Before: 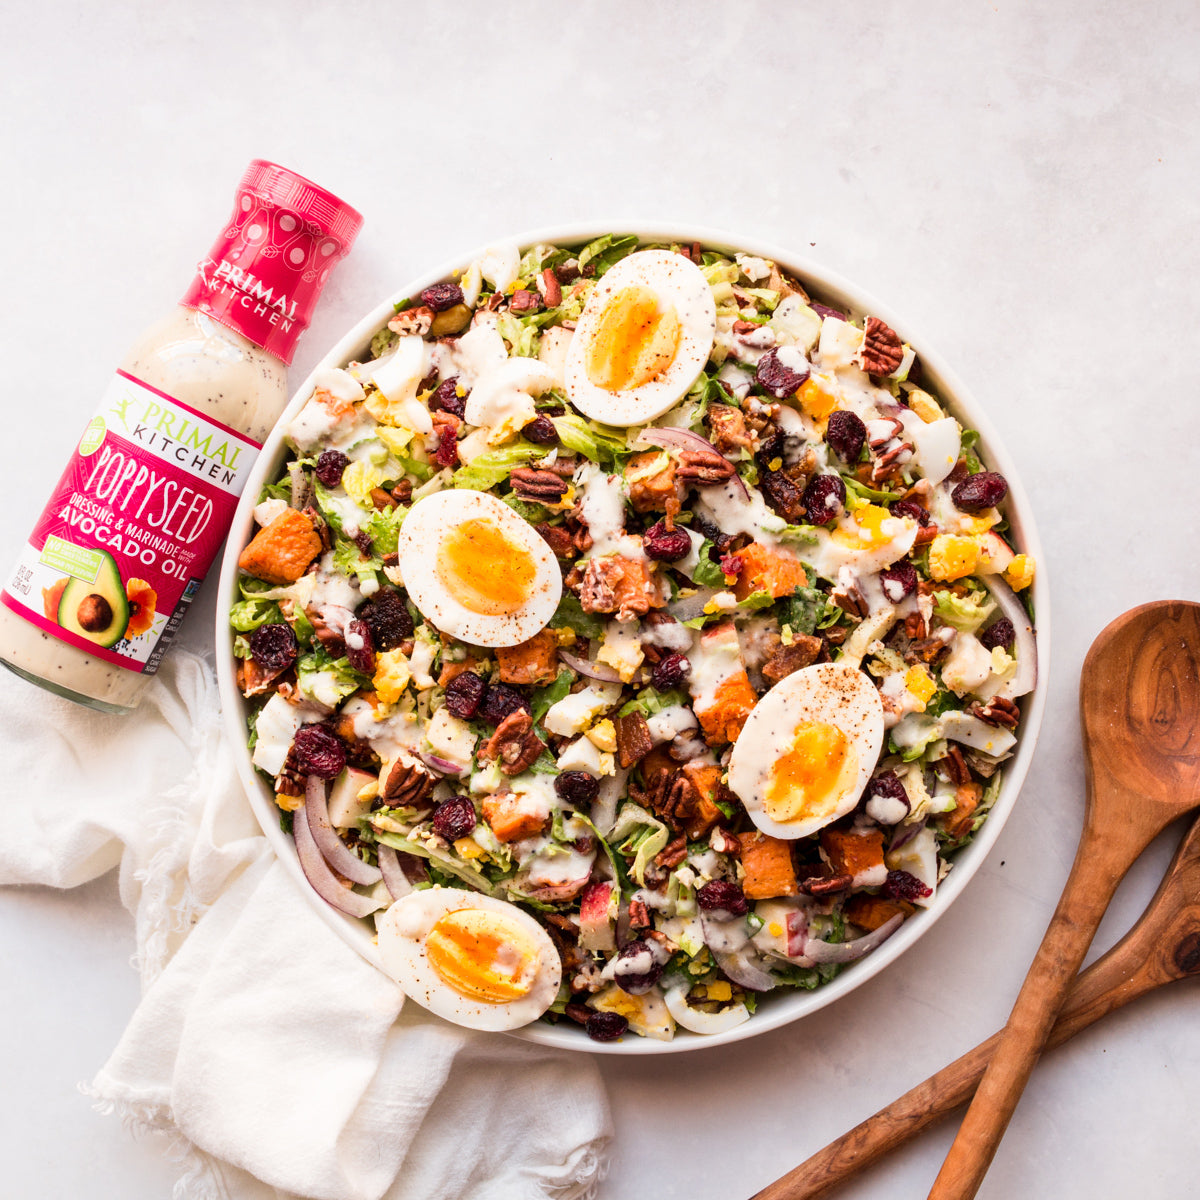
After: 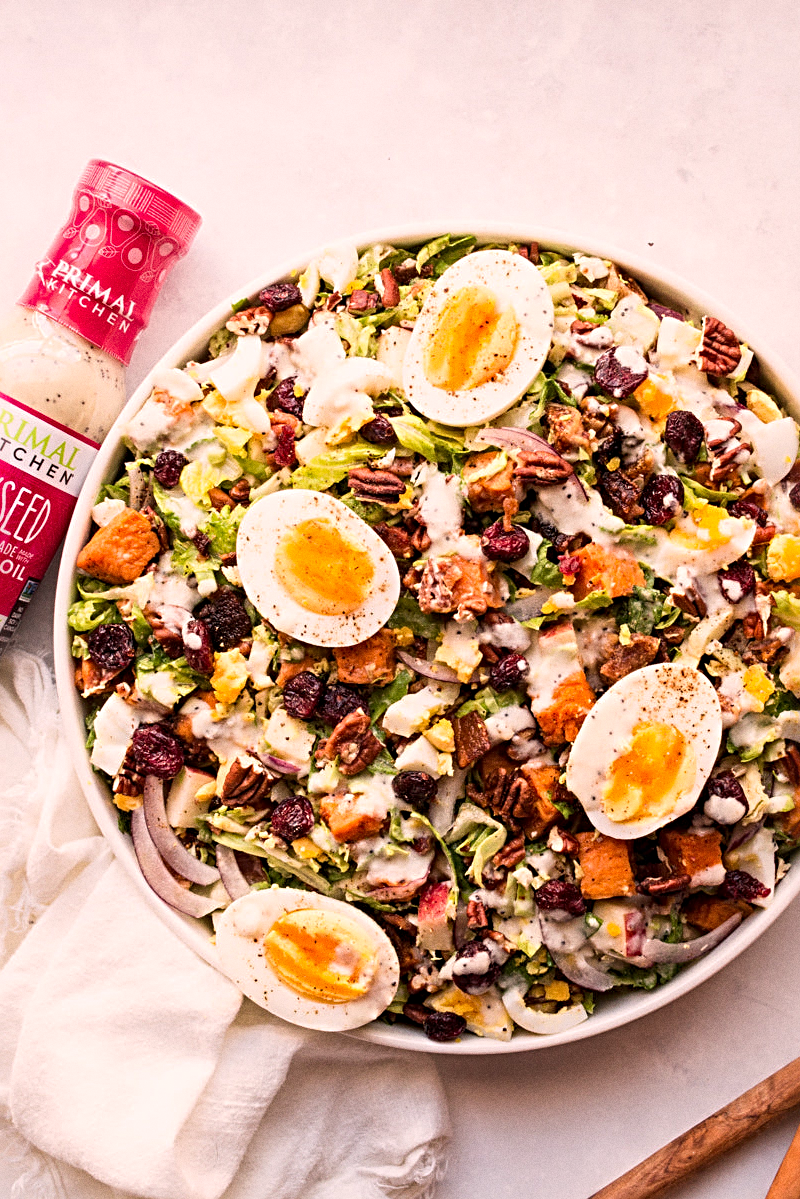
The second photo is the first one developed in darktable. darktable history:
sharpen: radius 4
grain: coarseness 0.09 ISO
color correction: highlights a* 7.34, highlights b* 4.37
crop and rotate: left 13.537%, right 19.796%
